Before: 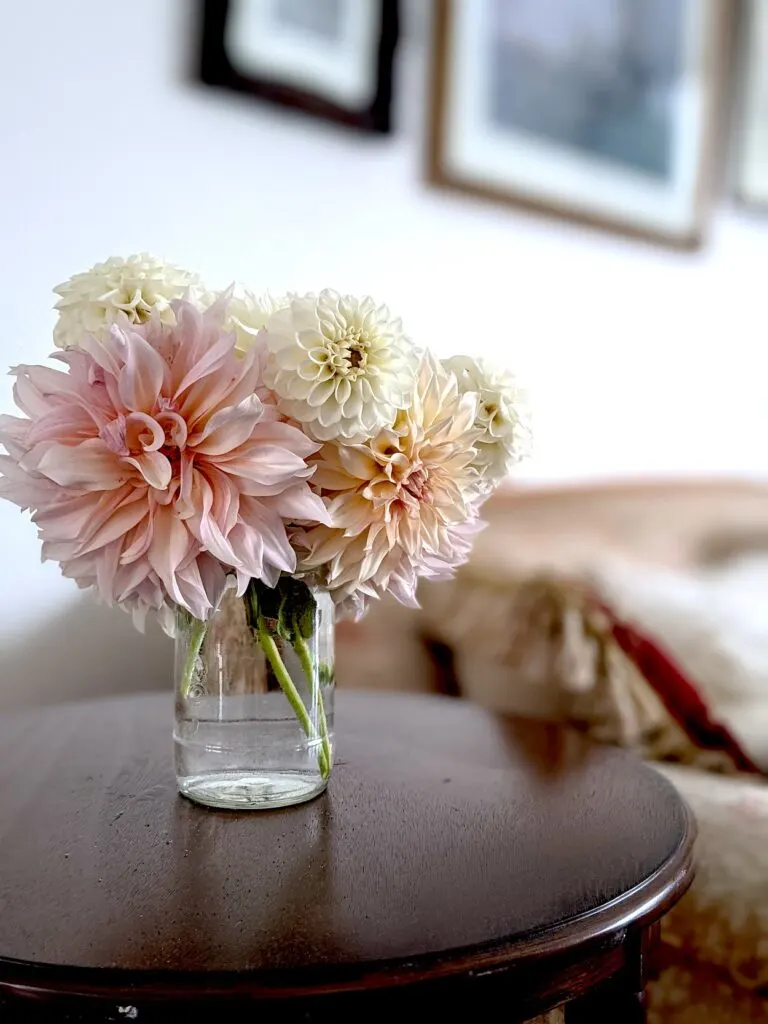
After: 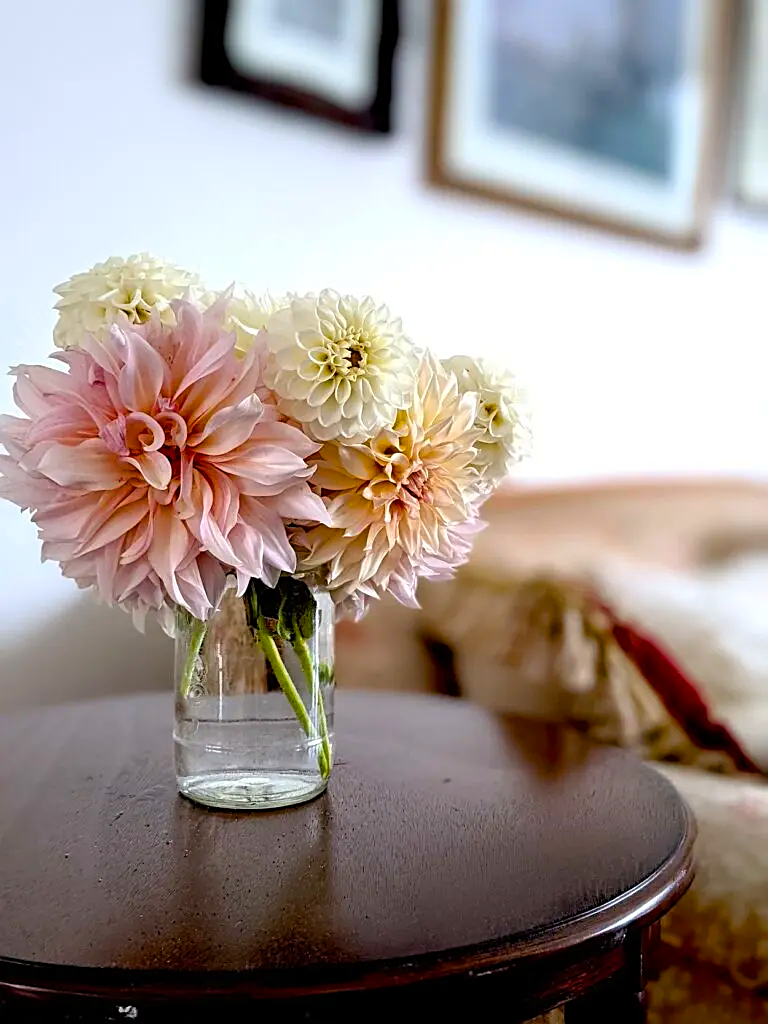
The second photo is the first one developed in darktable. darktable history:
tone equalizer: on, module defaults
sharpen: on, module defaults
color balance rgb: perceptual saturation grading › global saturation 30%, global vibrance 20%
